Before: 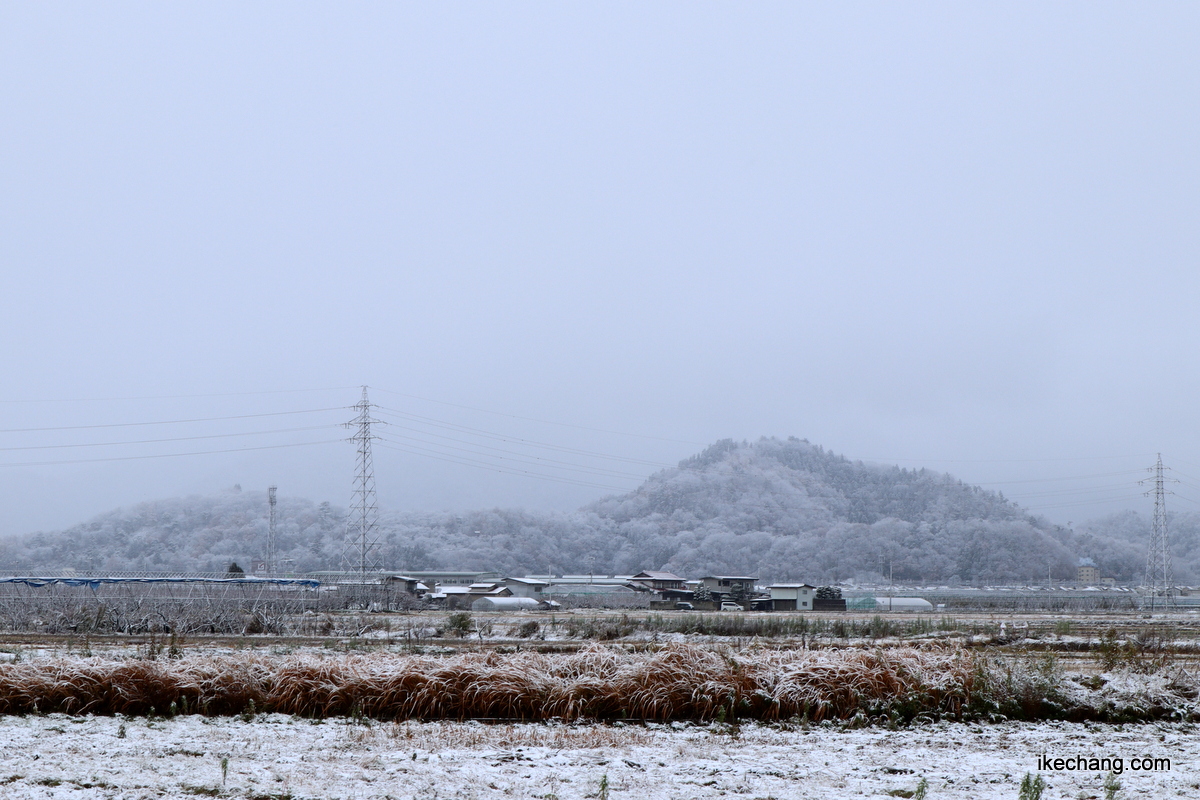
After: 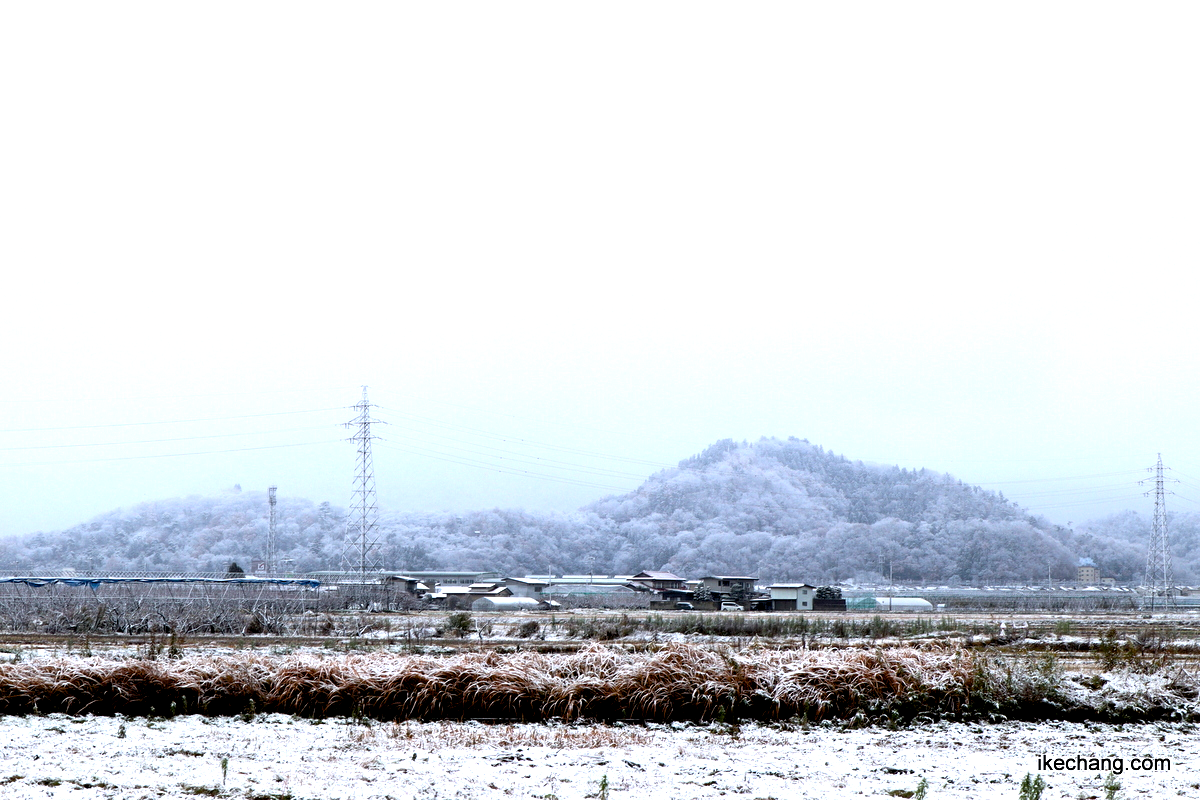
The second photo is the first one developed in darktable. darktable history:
color correction: highlights a* -0.281, highlights b* -0.113
tone equalizer: -8 EV -0.4 EV, -7 EV -0.402 EV, -6 EV -0.355 EV, -5 EV -0.247 EV, -3 EV 0.19 EV, -2 EV 0.31 EV, -1 EV 0.365 EV, +0 EV 0.415 EV
color balance rgb: global offset › luminance -0.844%, perceptual saturation grading › global saturation 29.431%, perceptual brilliance grading › highlights 15.5%, perceptual brilliance grading › shadows -13.633%
